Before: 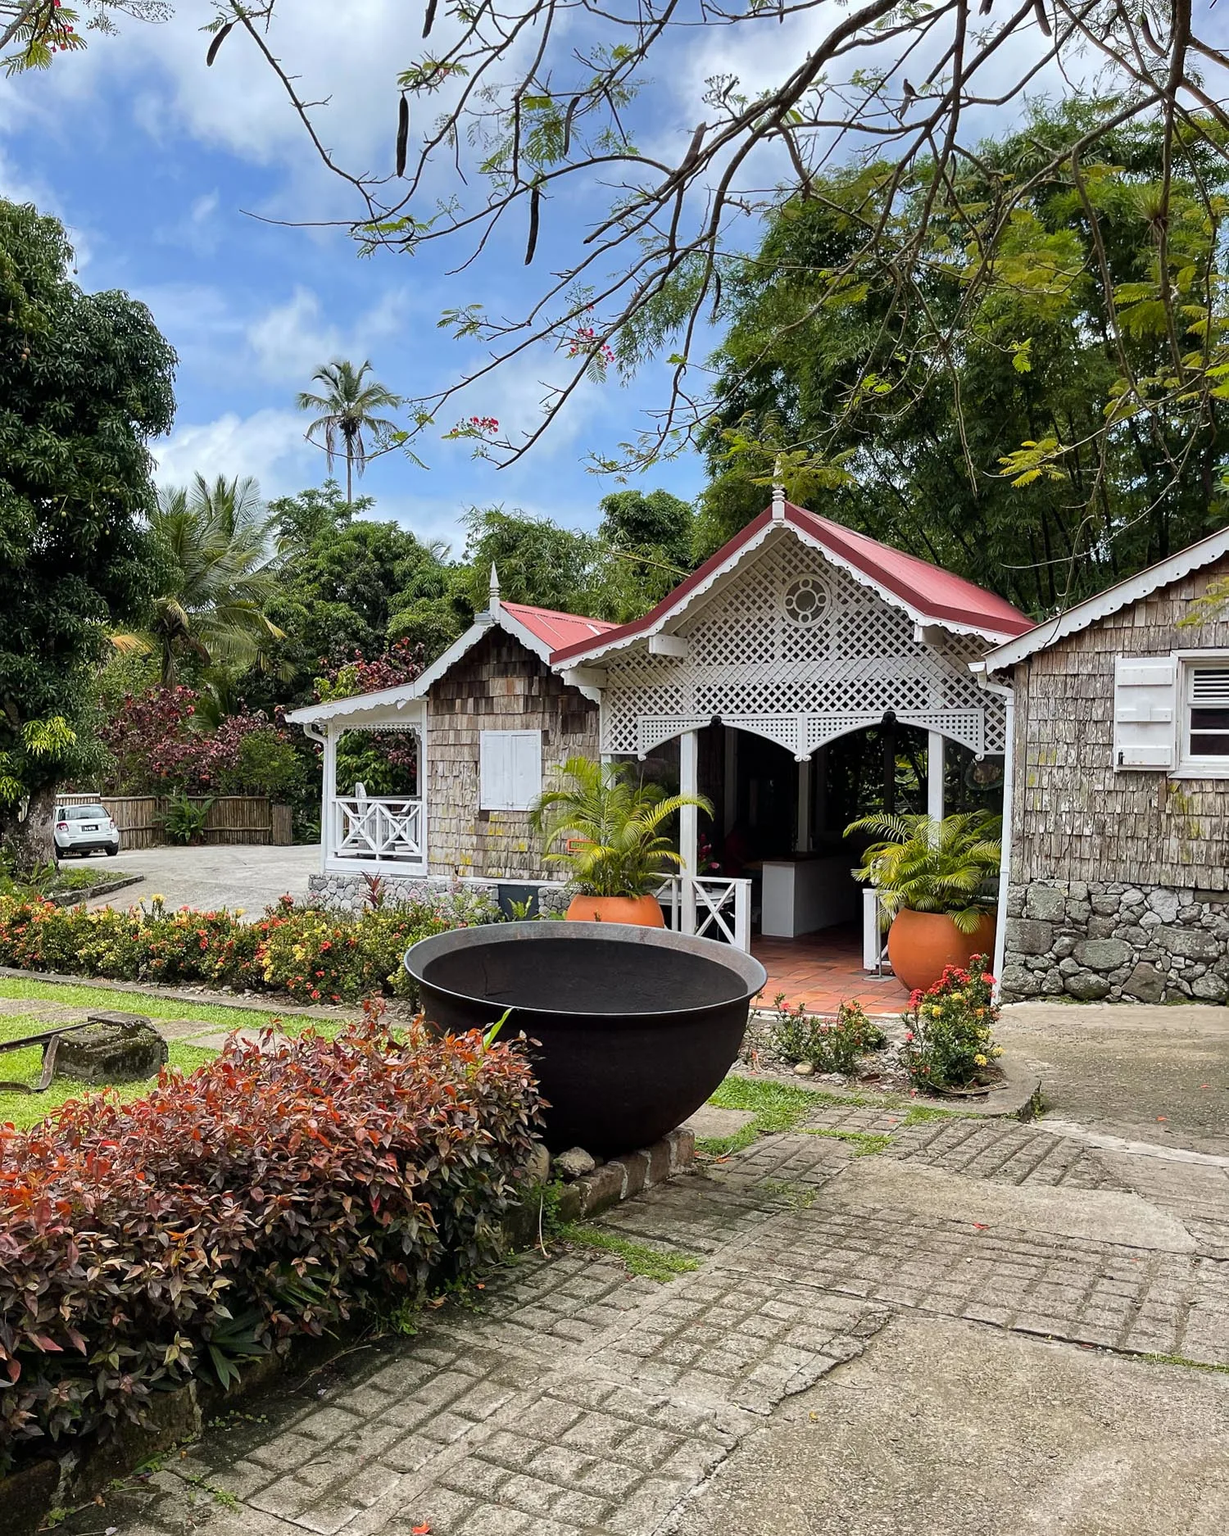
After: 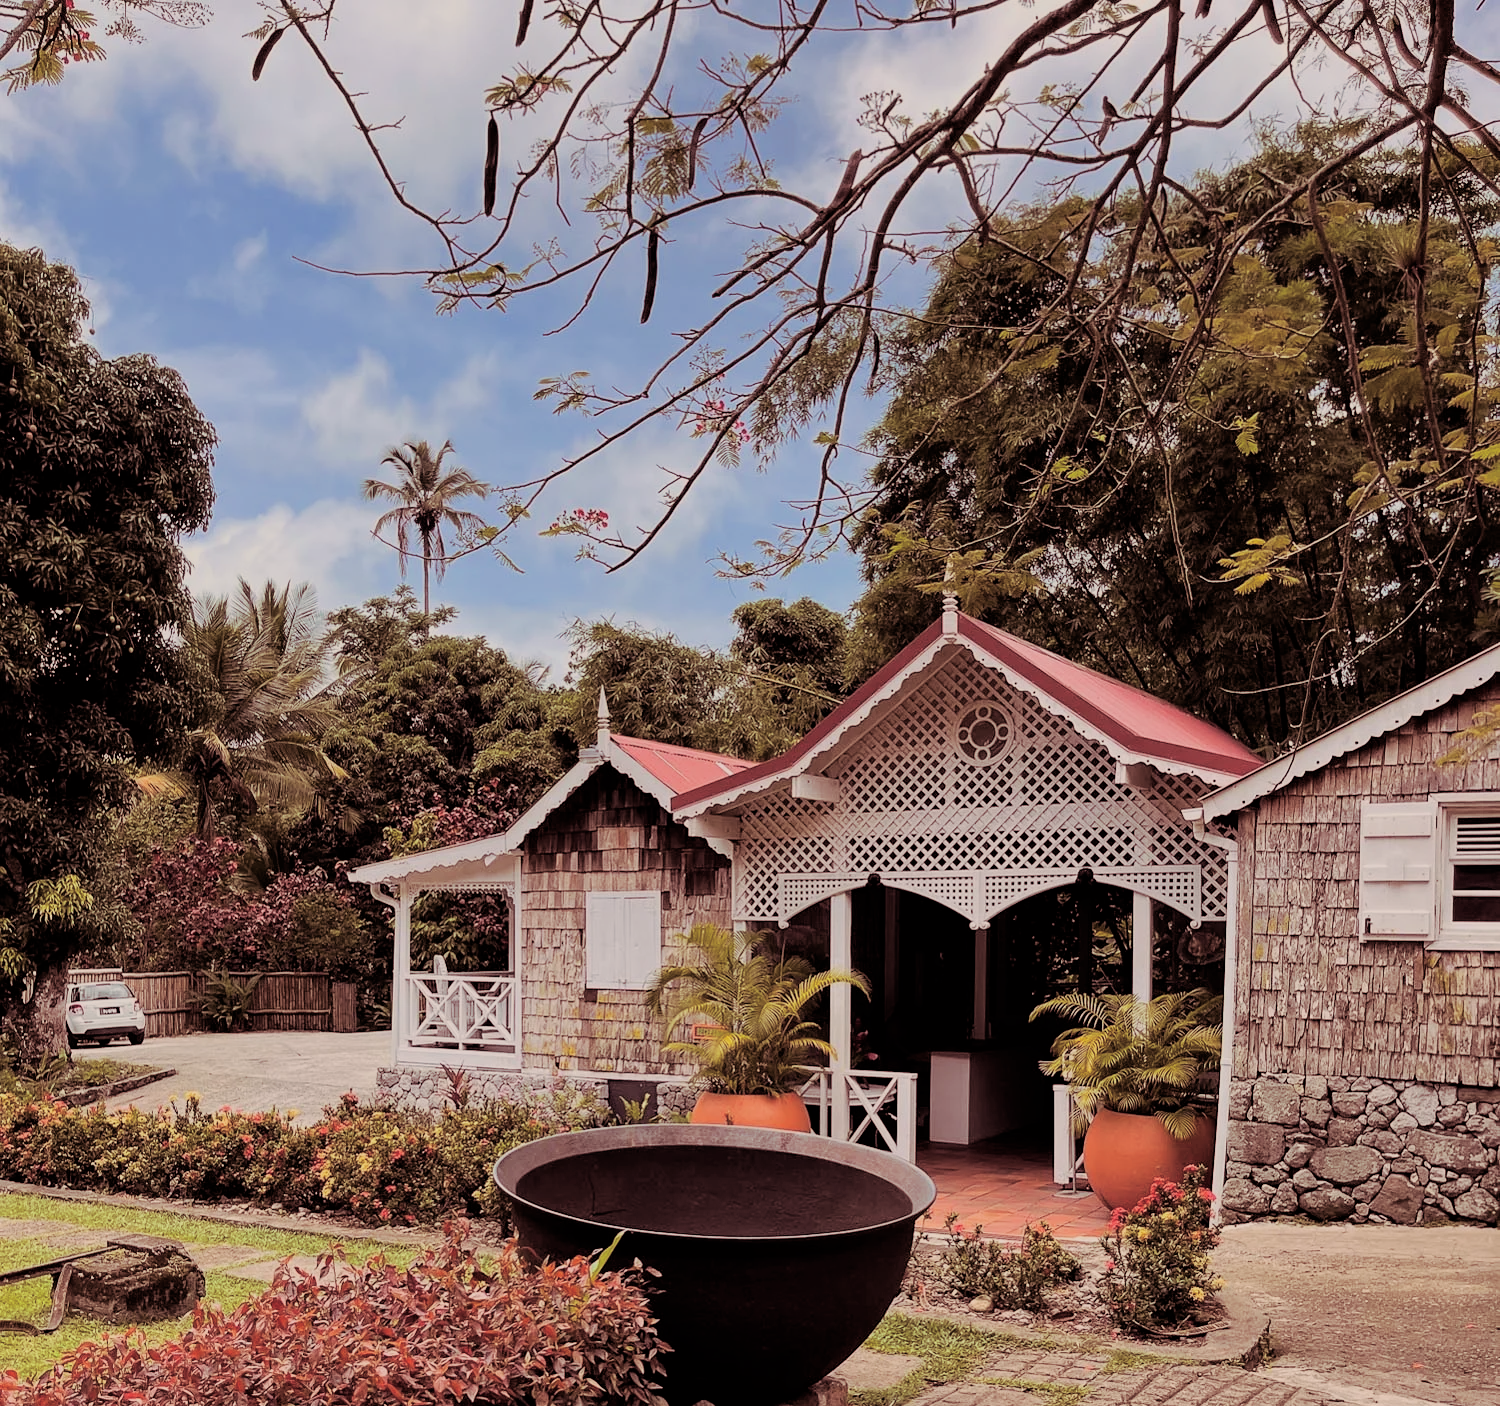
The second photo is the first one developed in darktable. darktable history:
crop: bottom 24.988%
split-toning: on, module defaults
filmic rgb: black relative exposure -7.65 EV, white relative exposure 4.56 EV, hardness 3.61
white balance: red 1.127, blue 0.943
